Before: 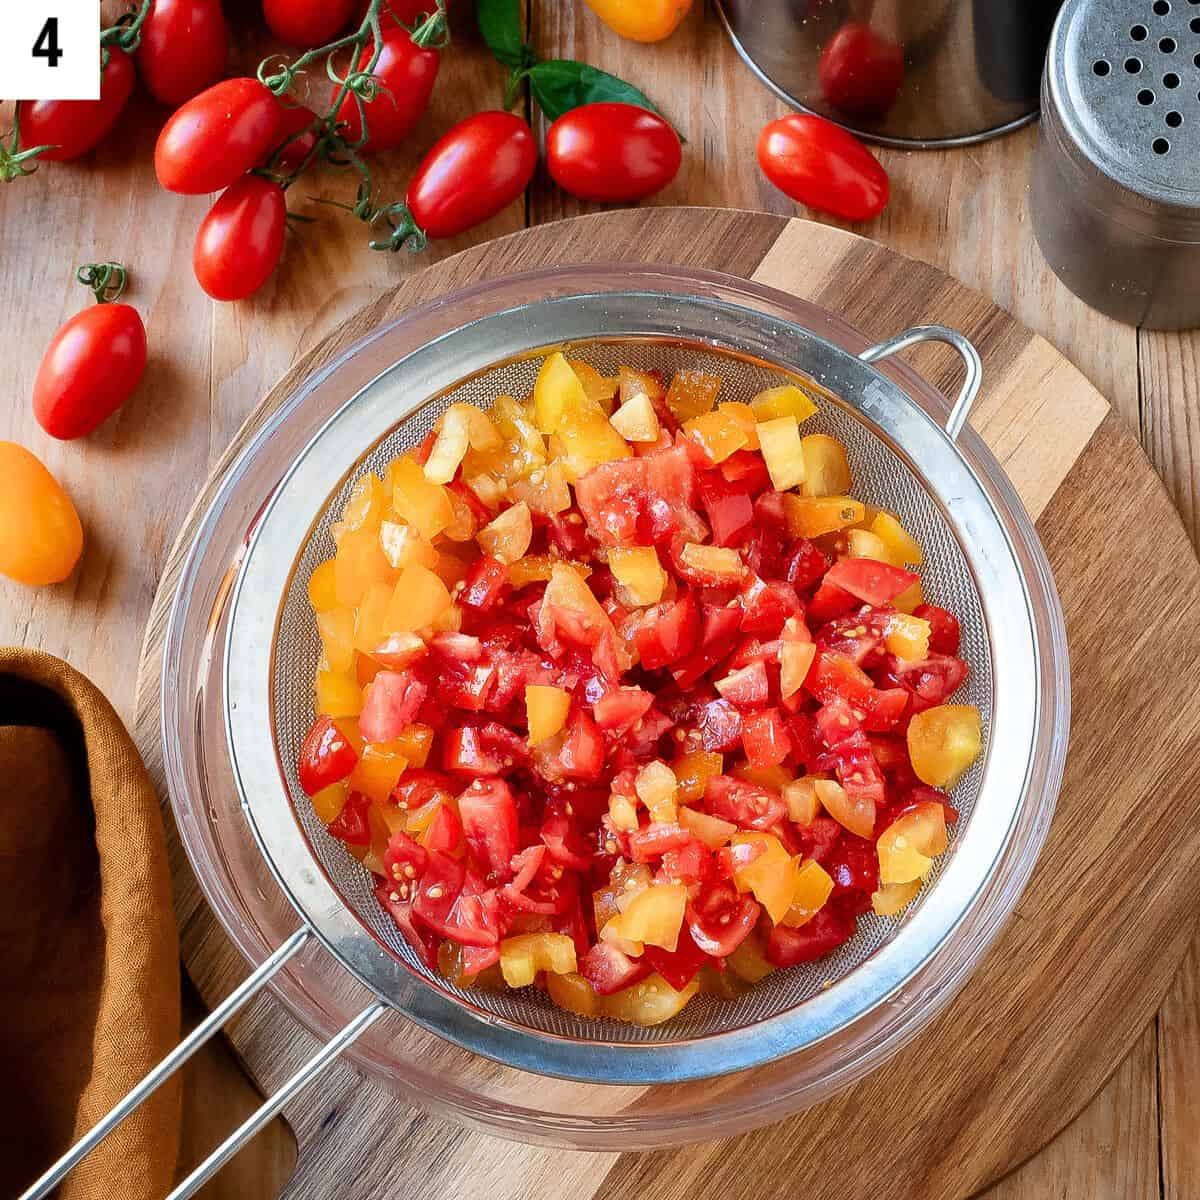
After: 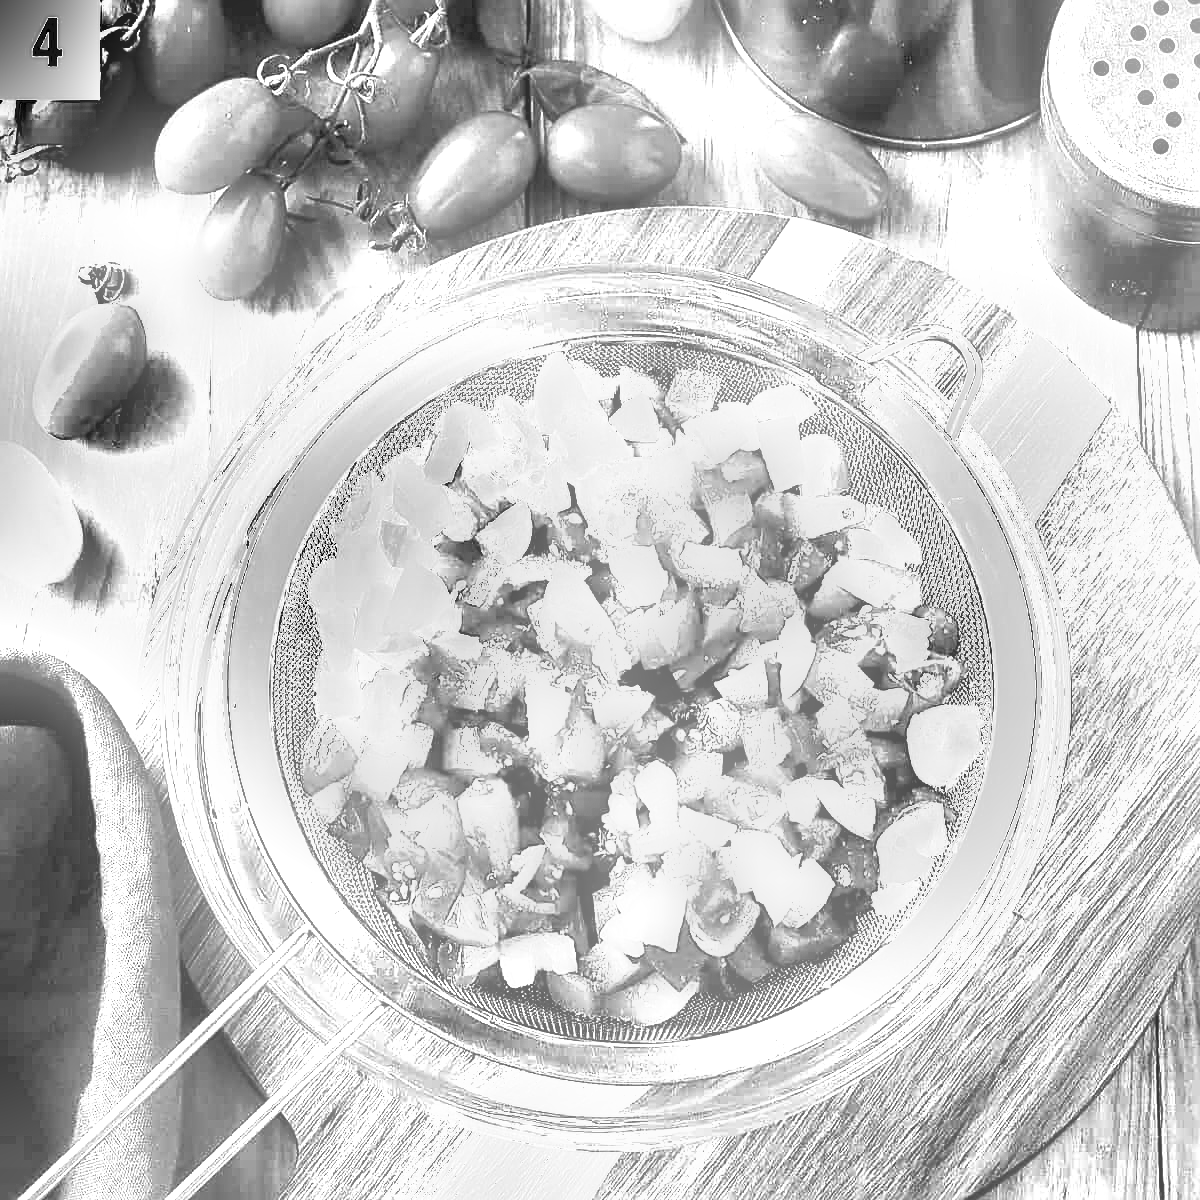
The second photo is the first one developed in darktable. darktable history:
exposure: exposure 2 EV, compensate highlight preservation false
bloom: size 15%, threshold 97%, strength 7%
white balance: red 0.988, blue 1.017
levels: levels [0, 0.474, 0.947]
color balance rgb: perceptual saturation grading › global saturation 20%, perceptual saturation grading › highlights -25%, perceptual saturation grading › shadows 50%, global vibrance -25%
monochrome: on, module defaults
sharpen: on, module defaults
shadows and highlights: soften with gaussian
